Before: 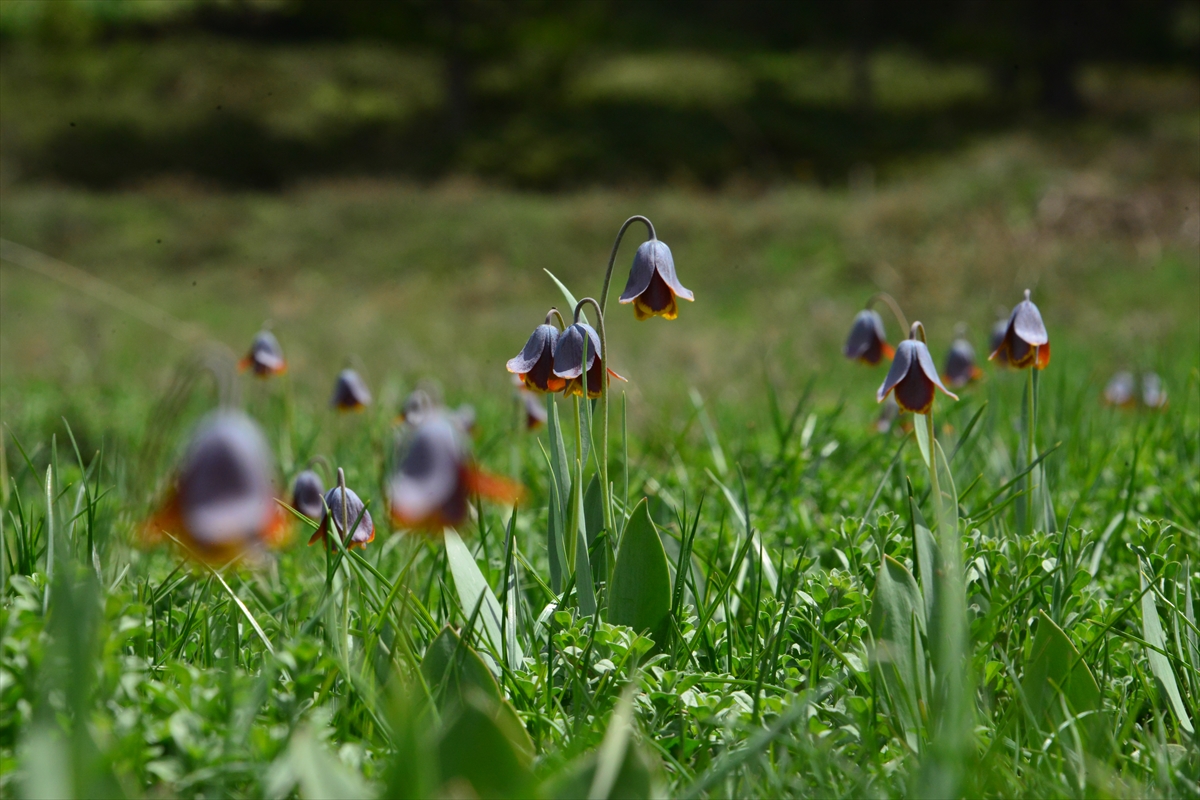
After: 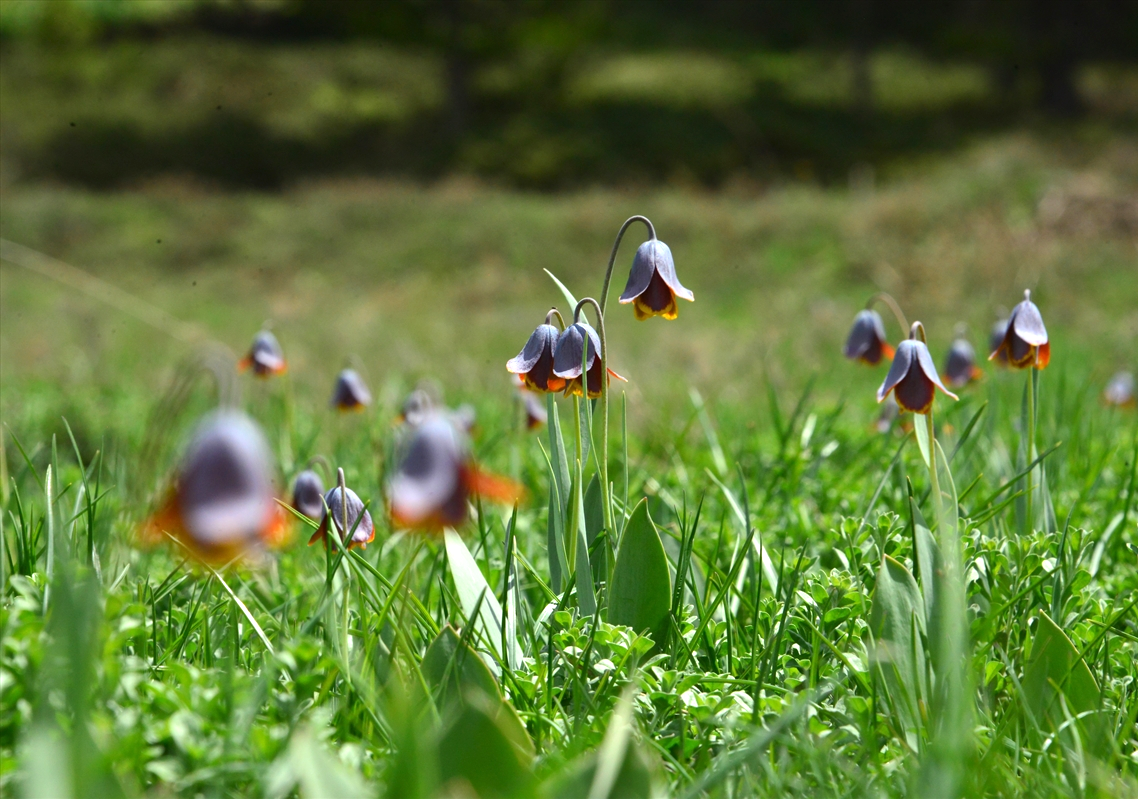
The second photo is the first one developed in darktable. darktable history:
crop and rotate: right 5.167%
exposure: exposure 0.7 EV, compensate highlight preservation false
